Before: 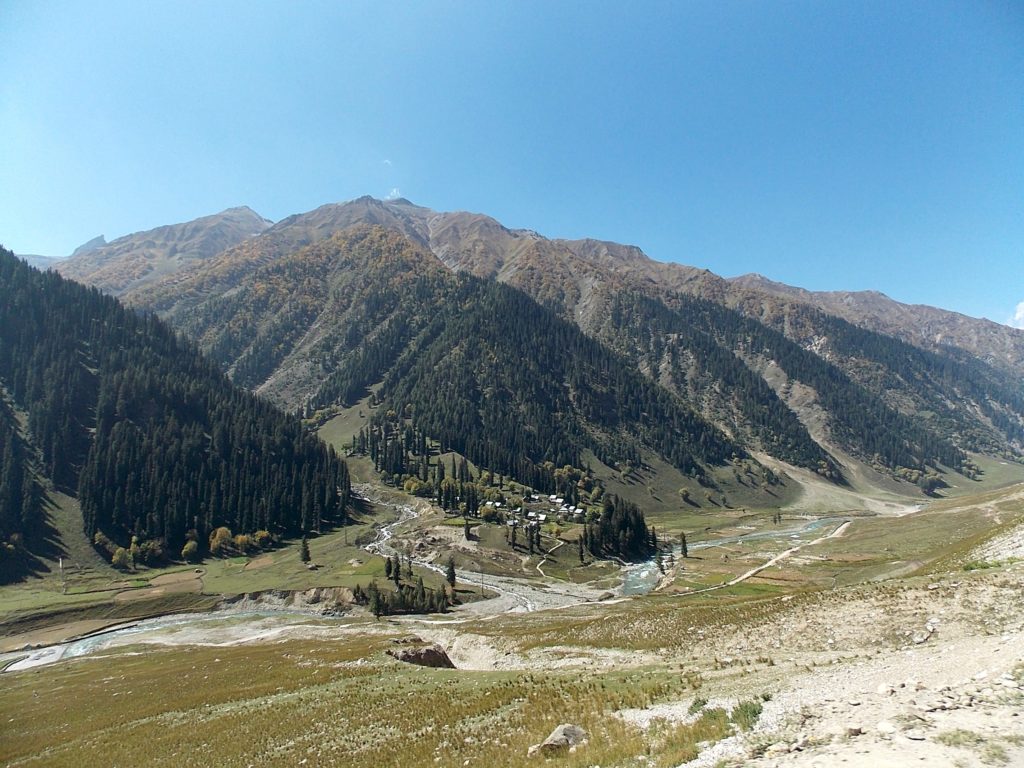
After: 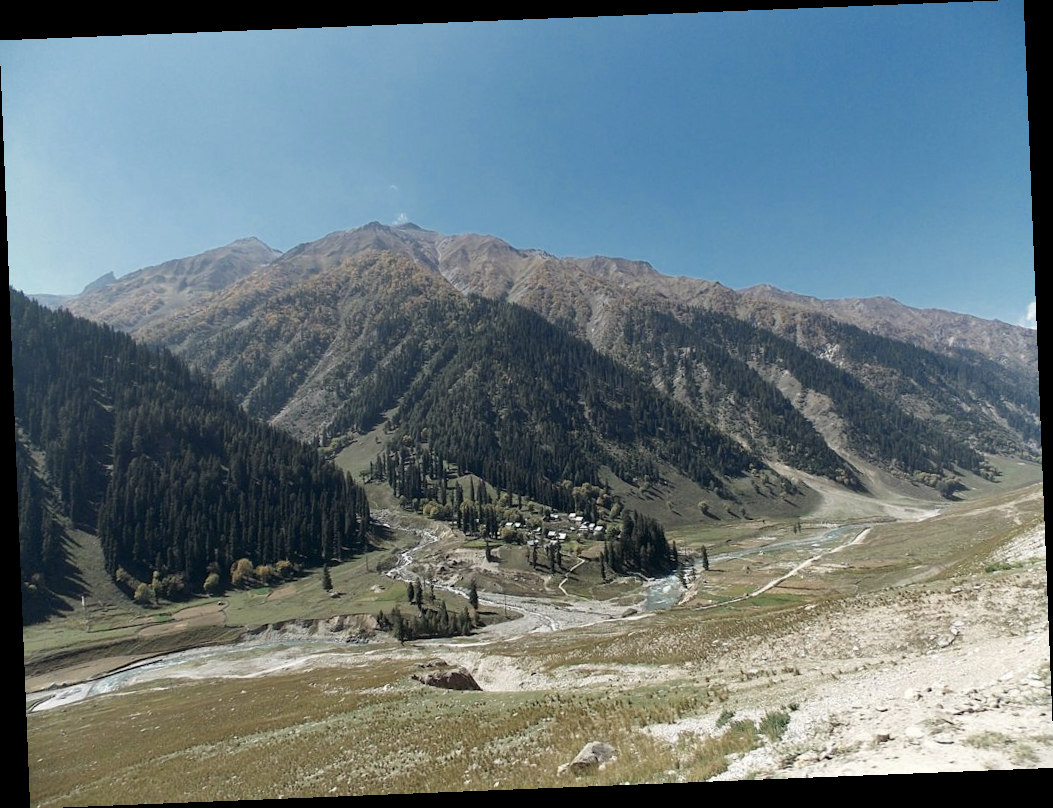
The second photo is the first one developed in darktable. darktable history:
color zones: curves: ch0 [(0, 0.5) (0.125, 0.4) (0.25, 0.5) (0.375, 0.4) (0.5, 0.4) (0.625, 0.35) (0.75, 0.35) (0.875, 0.5)]; ch1 [(0, 0.35) (0.125, 0.45) (0.25, 0.35) (0.375, 0.35) (0.5, 0.35) (0.625, 0.35) (0.75, 0.45) (0.875, 0.35)]; ch2 [(0, 0.6) (0.125, 0.5) (0.25, 0.5) (0.375, 0.6) (0.5, 0.6) (0.625, 0.5) (0.75, 0.5) (0.875, 0.5)]
rotate and perspective: rotation -2.29°, automatic cropping off
